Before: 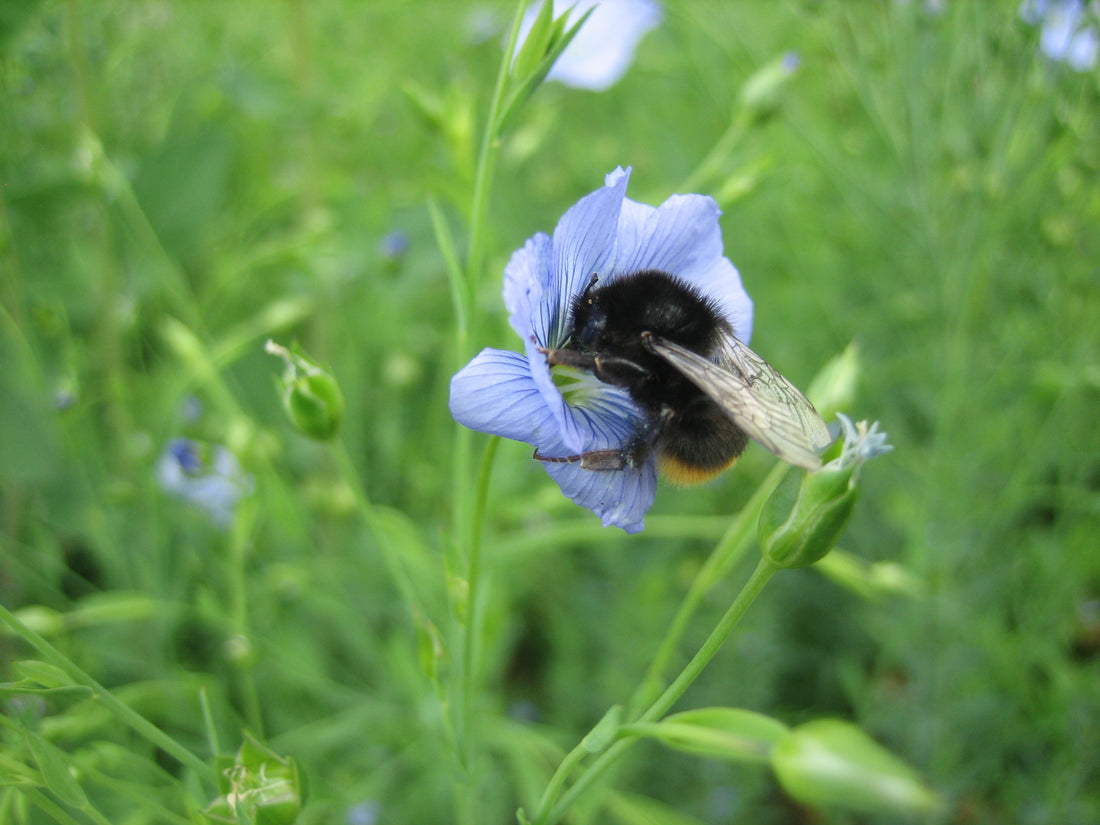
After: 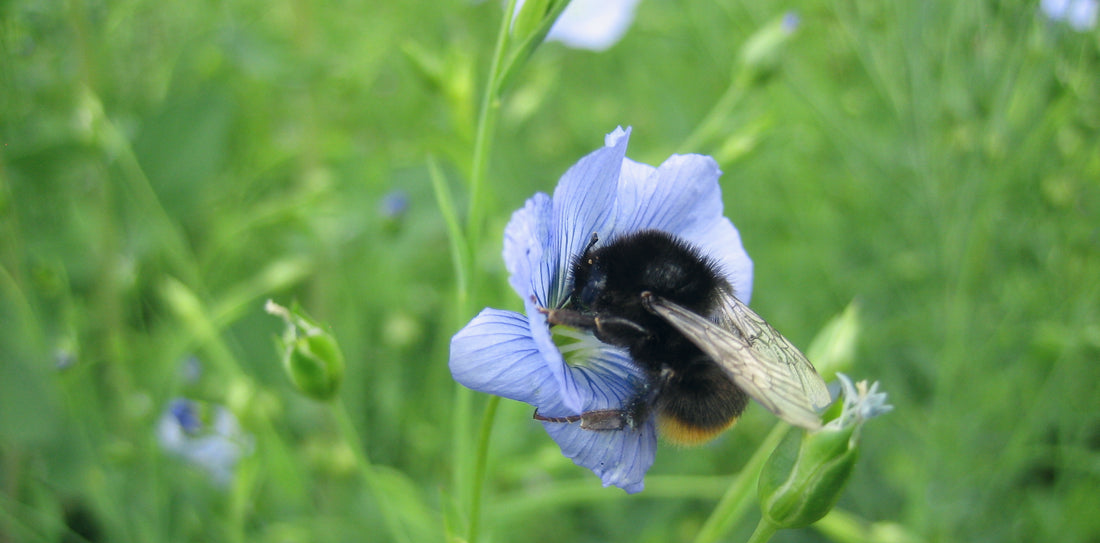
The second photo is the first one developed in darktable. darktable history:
crop and rotate: top 4.922%, bottom 29.175%
color correction: highlights a* 0.369, highlights b* 2.68, shadows a* -0.805, shadows b* -4.4
